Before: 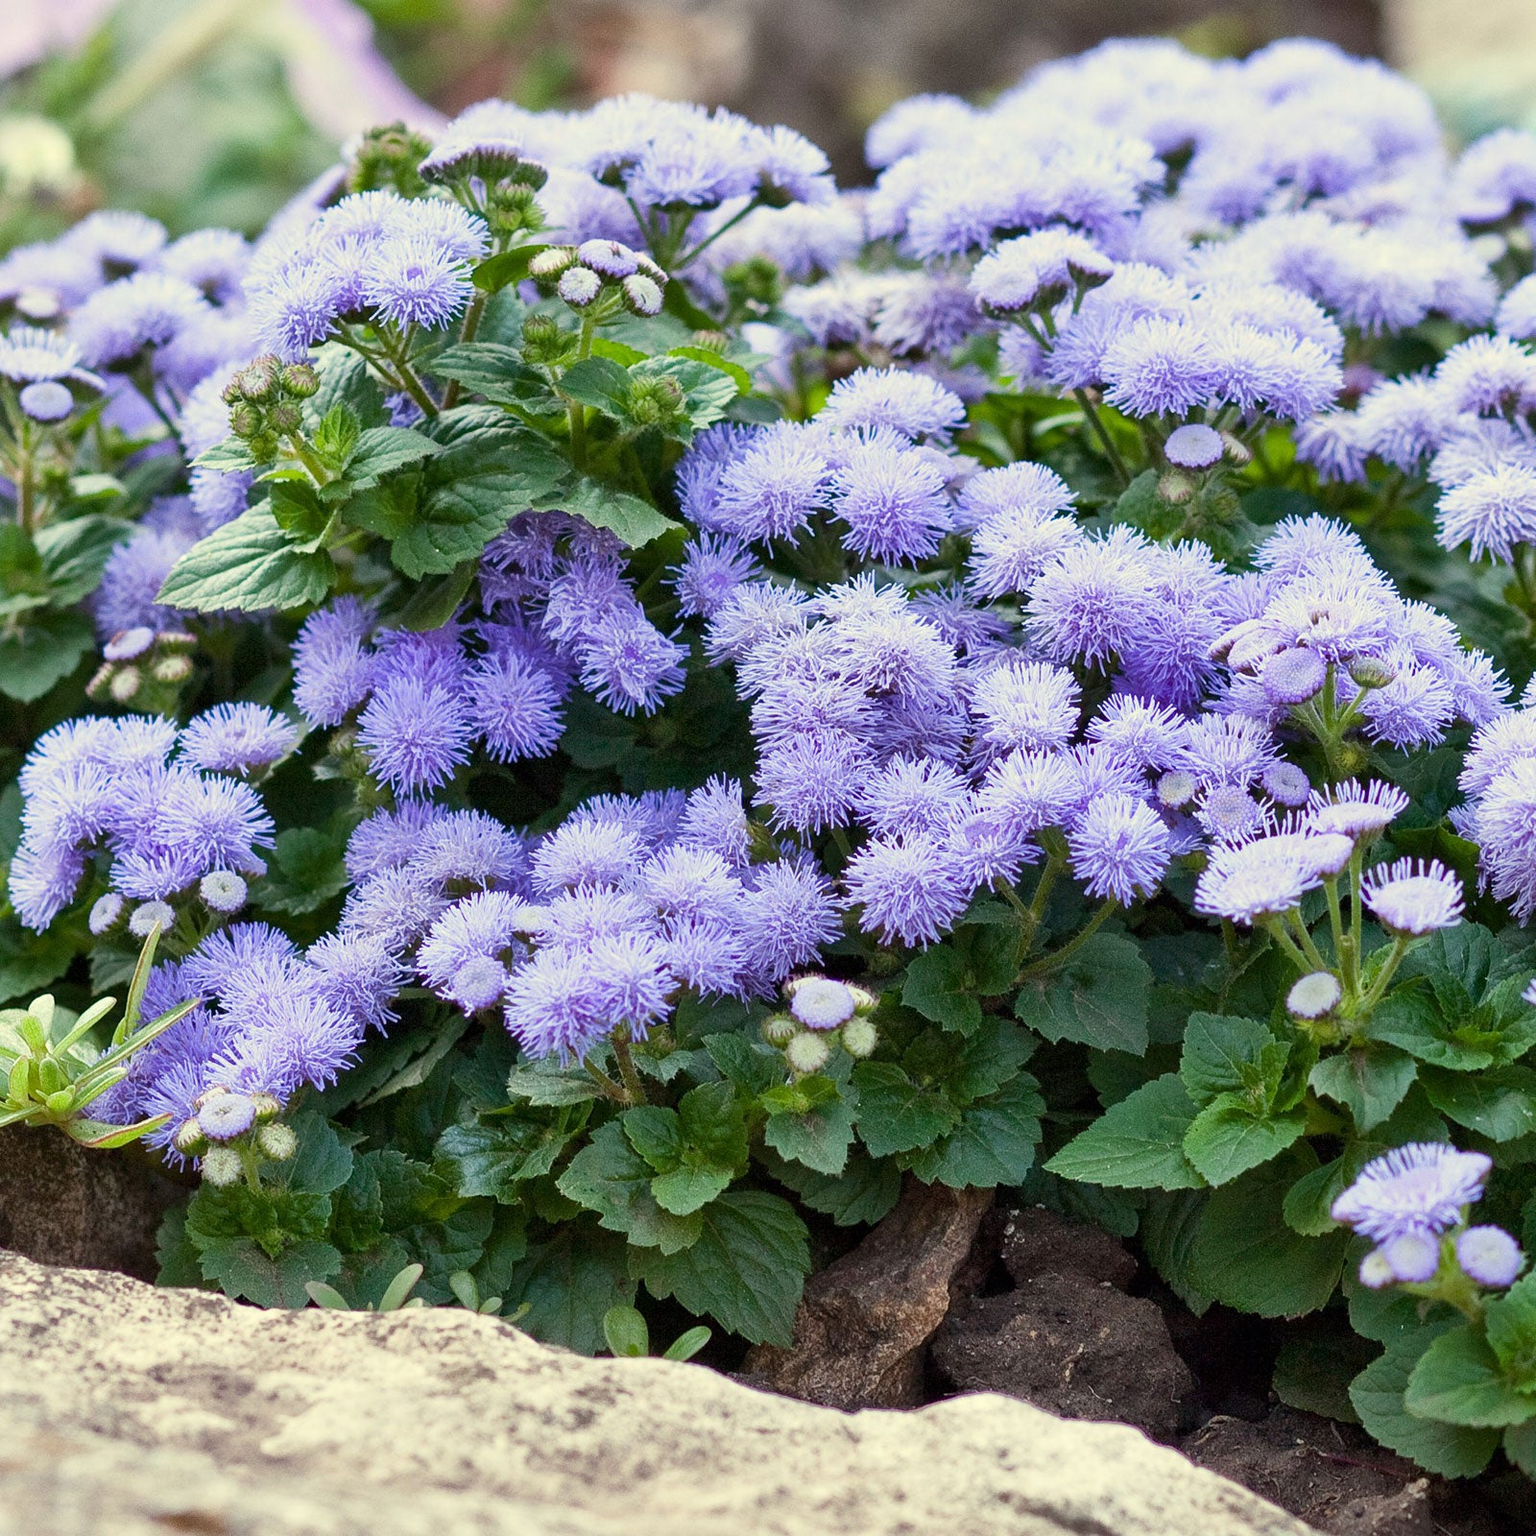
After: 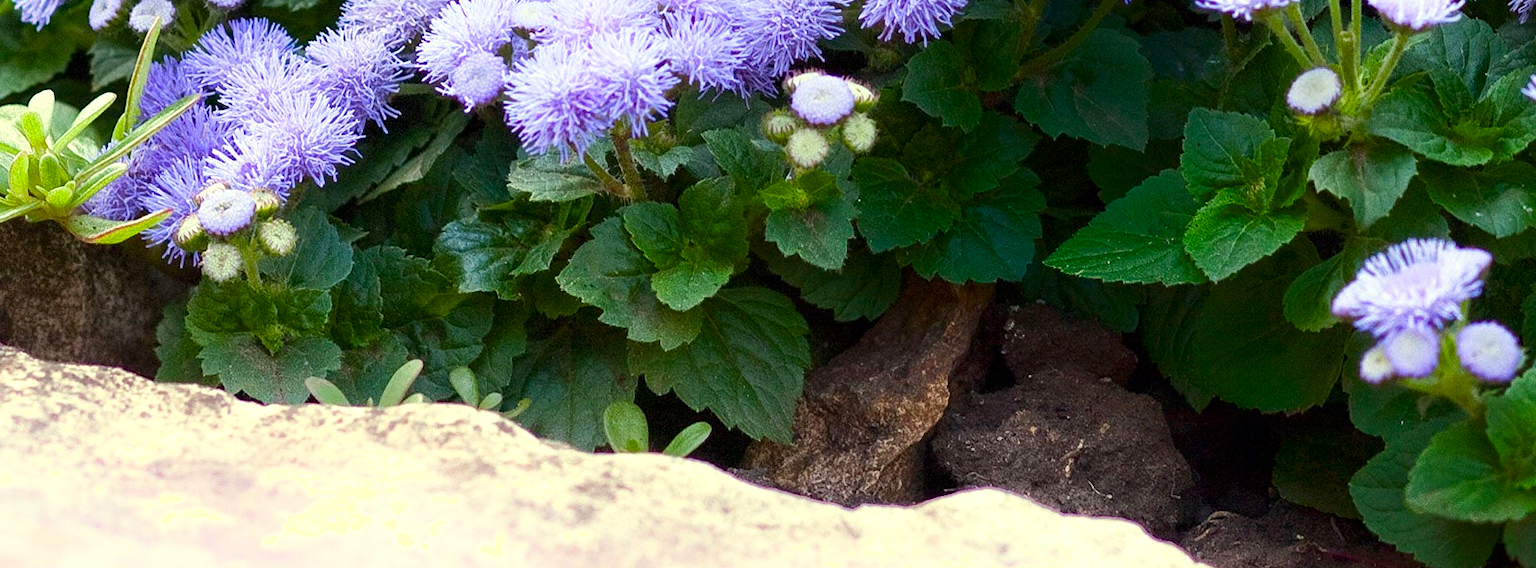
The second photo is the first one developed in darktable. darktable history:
crop and rotate: top 58.885%, bottom 4.056%
color balance rgb: perceptual saturation grading › global saturation 19.355%, perceptual brilliance grading › highlights 8.196%, perceptual brilliance grading › mid-tones 3.261%, perceptual brilliance grading › shadows 1.639%, global vibrance 9.164%
shadows and highlights: shadows -90, highlights 89.85, soften with gaussian
